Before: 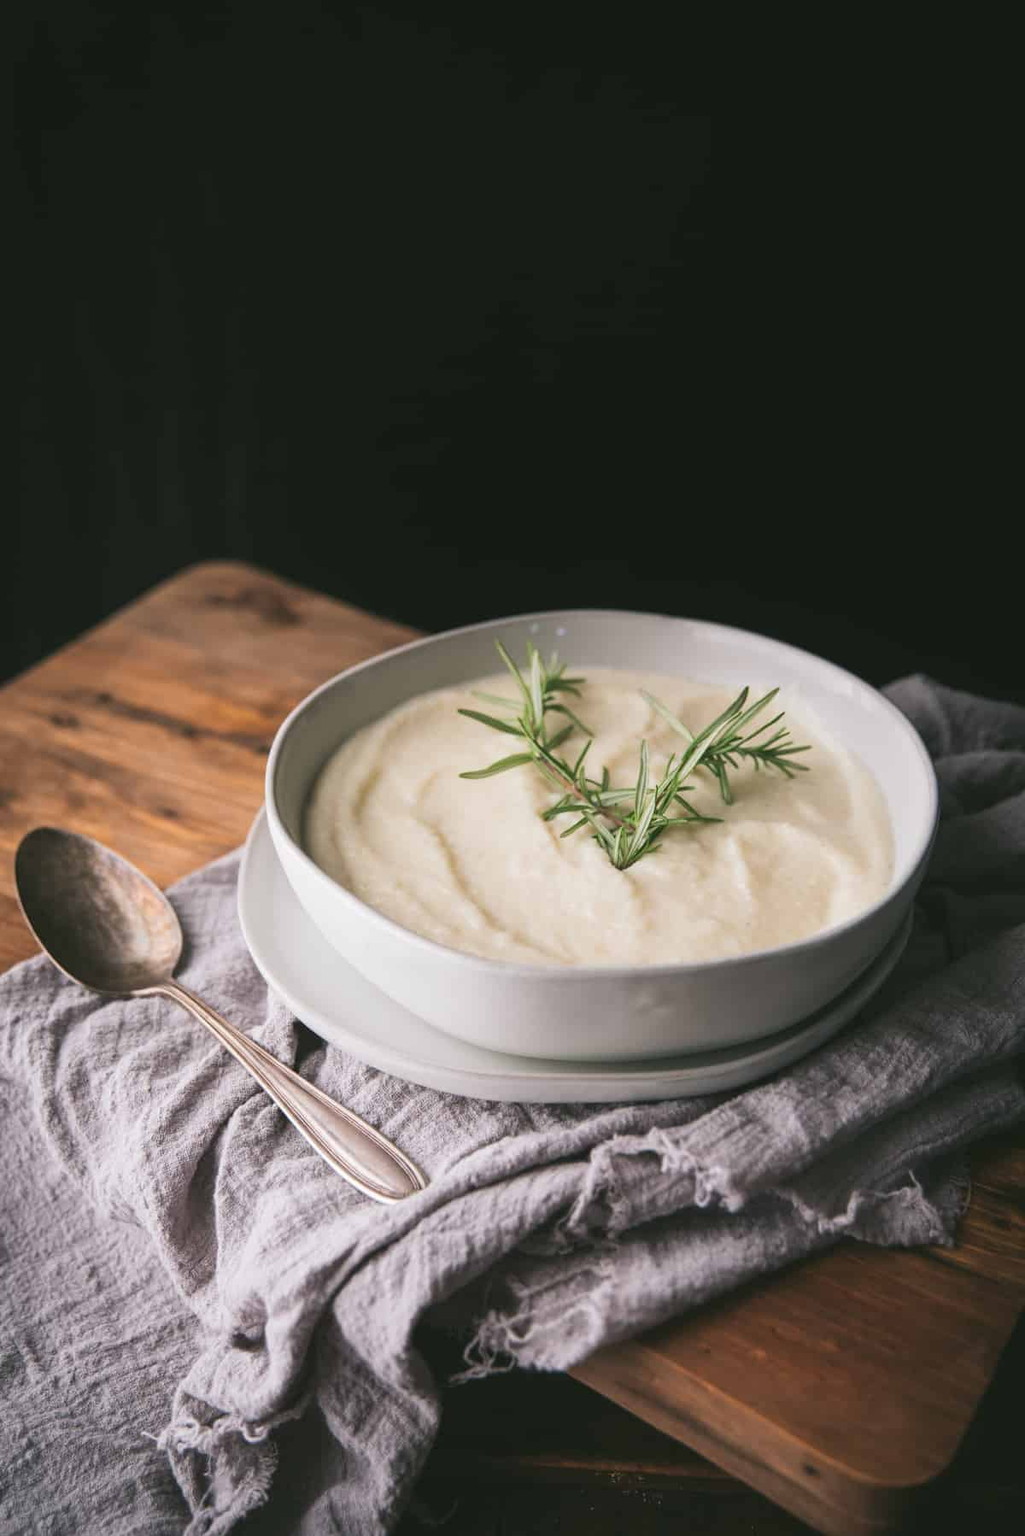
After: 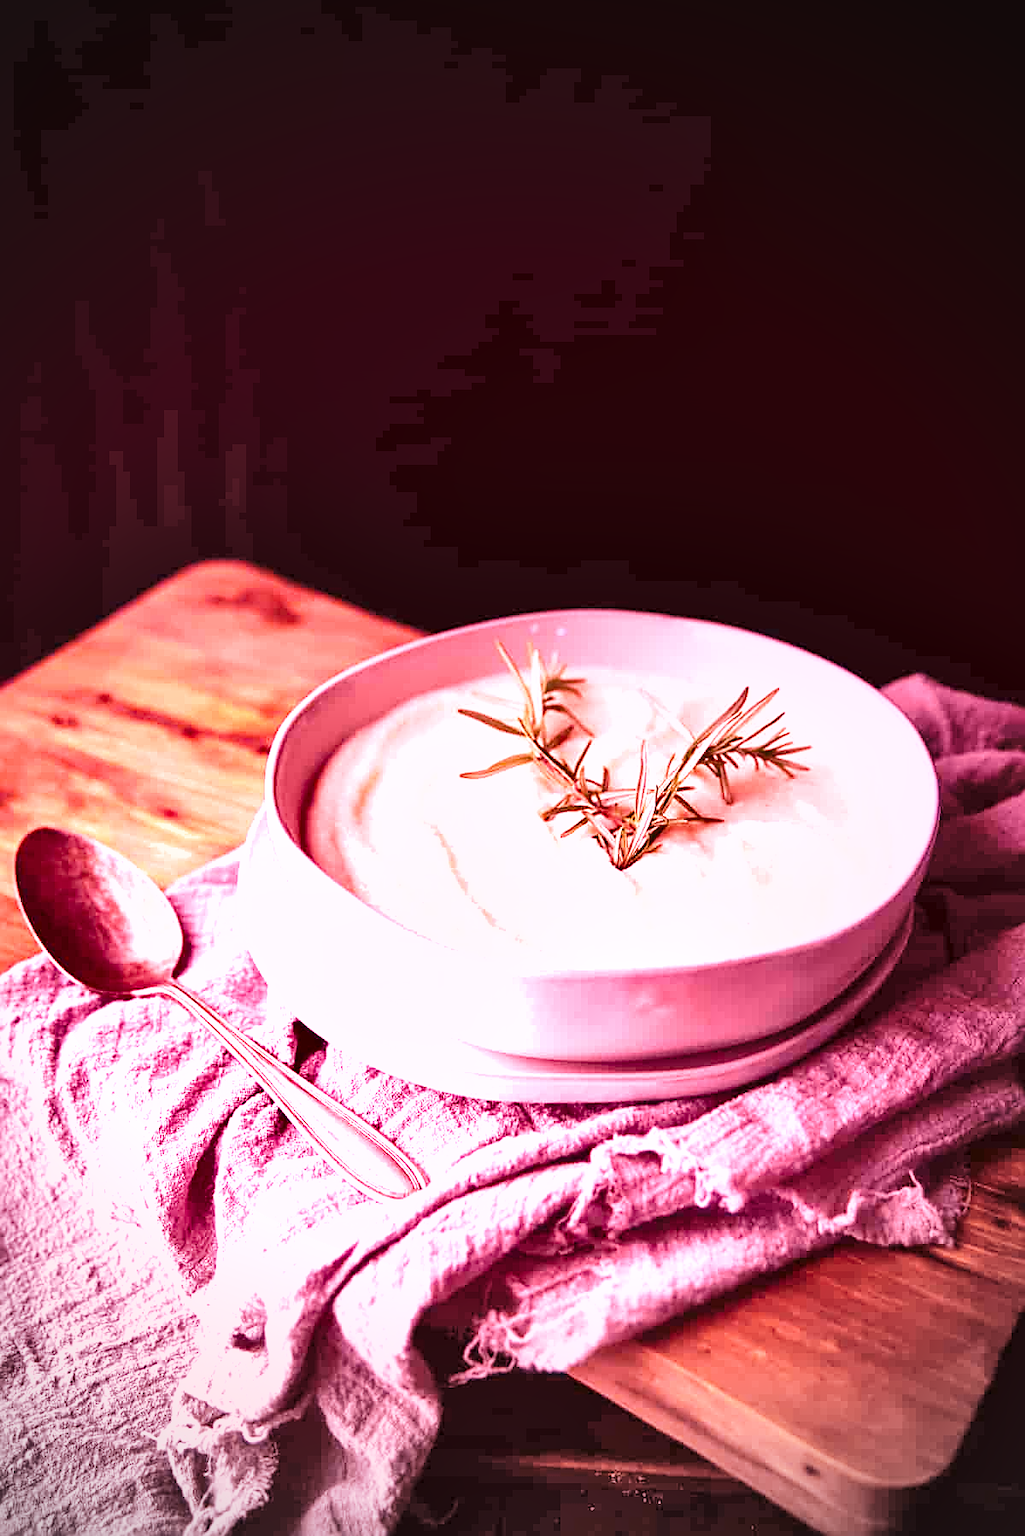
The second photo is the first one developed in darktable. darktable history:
sharpen: on, module defaults
base curve: curves: ch0 [(0, 0) (0.028, 0.03) (0.121, 0.232) (0.46, 0.748) (0.859, 0.968) (1, 1)], preserve colors none
shadows and highlights: low approximation 0.01, soften with gaussian
exposure: black level correction 0.009, exposure 0.014 EV, compensate highlight preservation false
graduated density: on, module defaults
white balance: red 2.291, blue 1.415
raw denoise: x [[0, 0.25, 0.5, 0.75, 1] ×4]
local contrast: mode bilateral grid, contrast 20, coarseness 50, detail 141%, midtone range 0.2
levels: levels [0, 0.492, 0.984]
vignetting: fall-off start 67.15%, brightness -0.442, saturation -0.691, width/height ratio 1.011, unbound false
